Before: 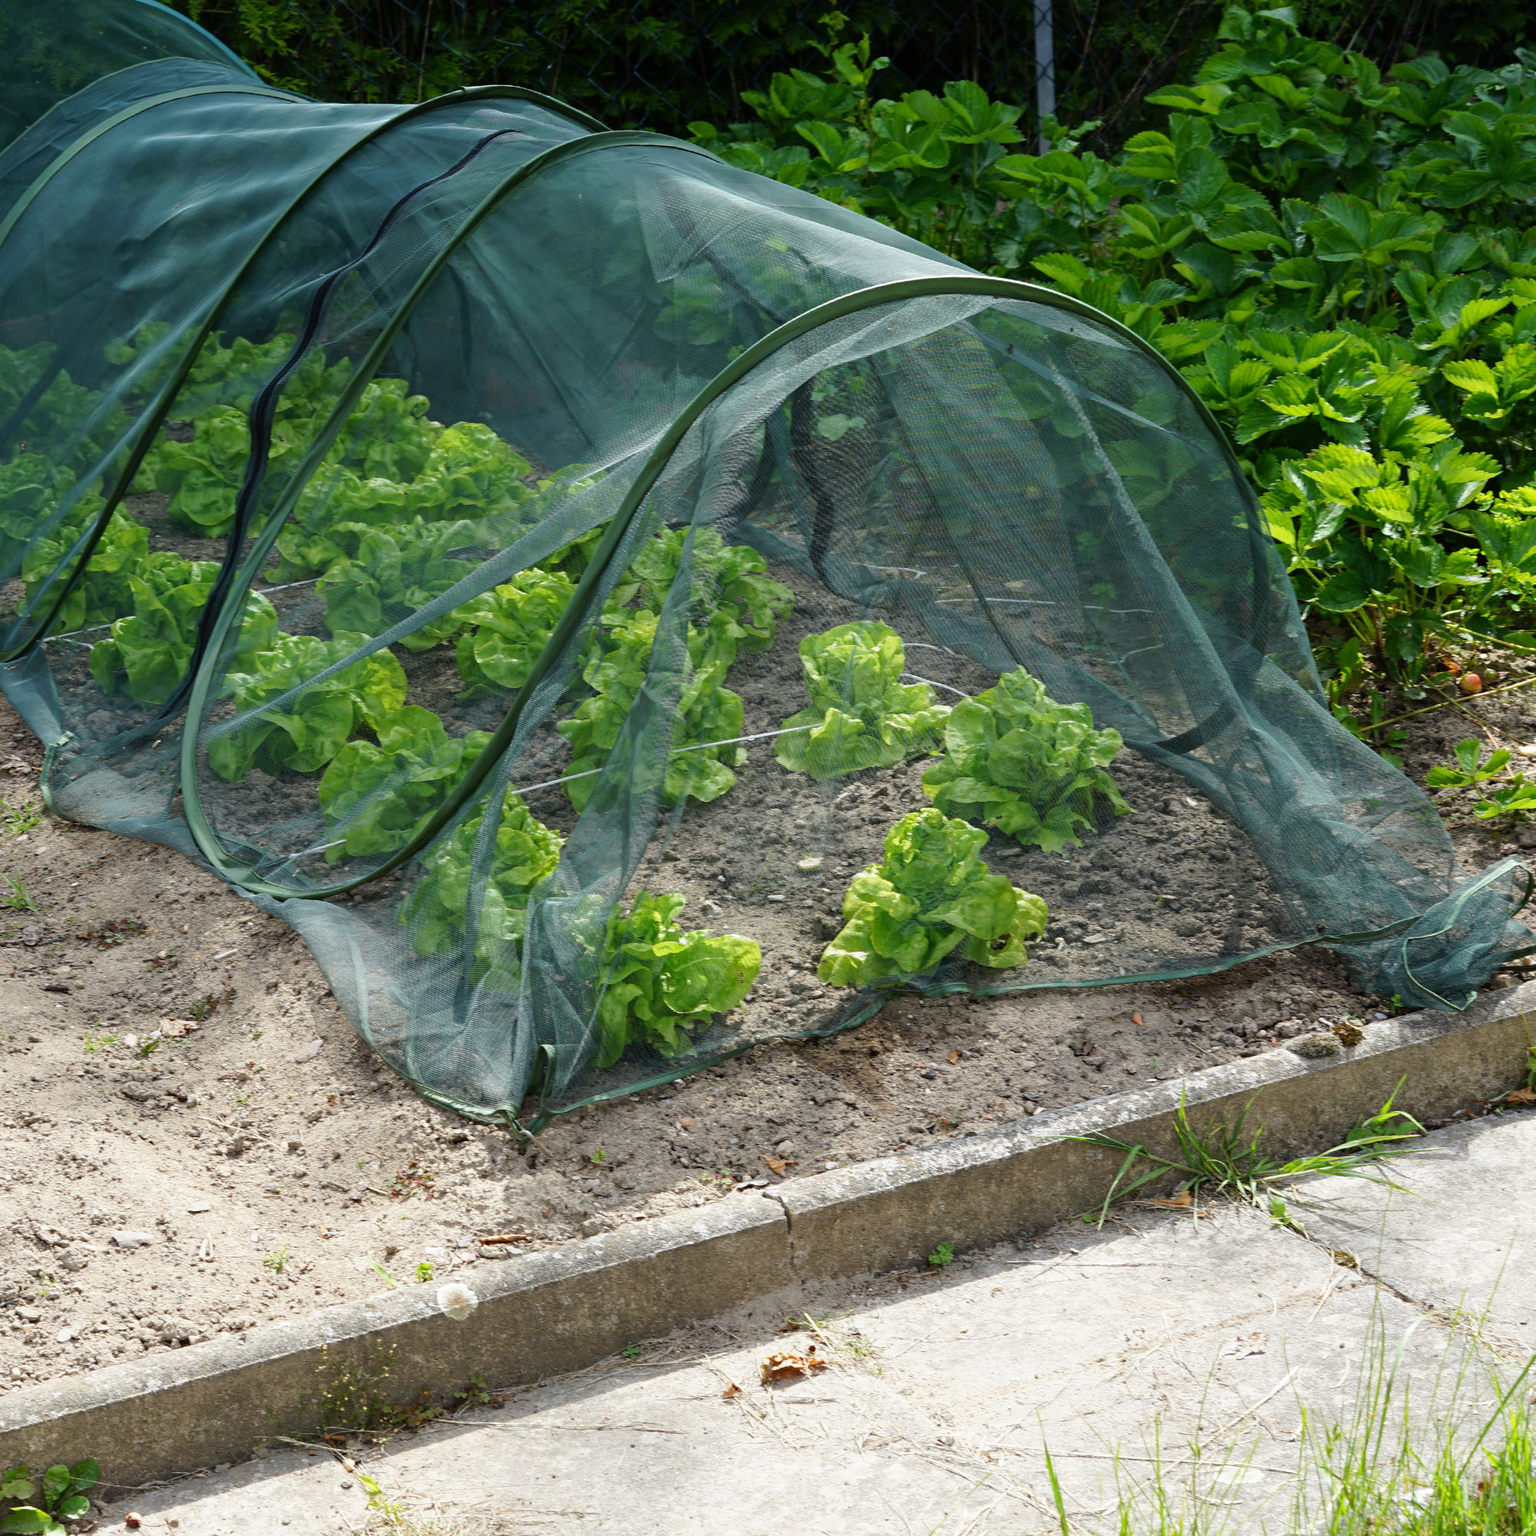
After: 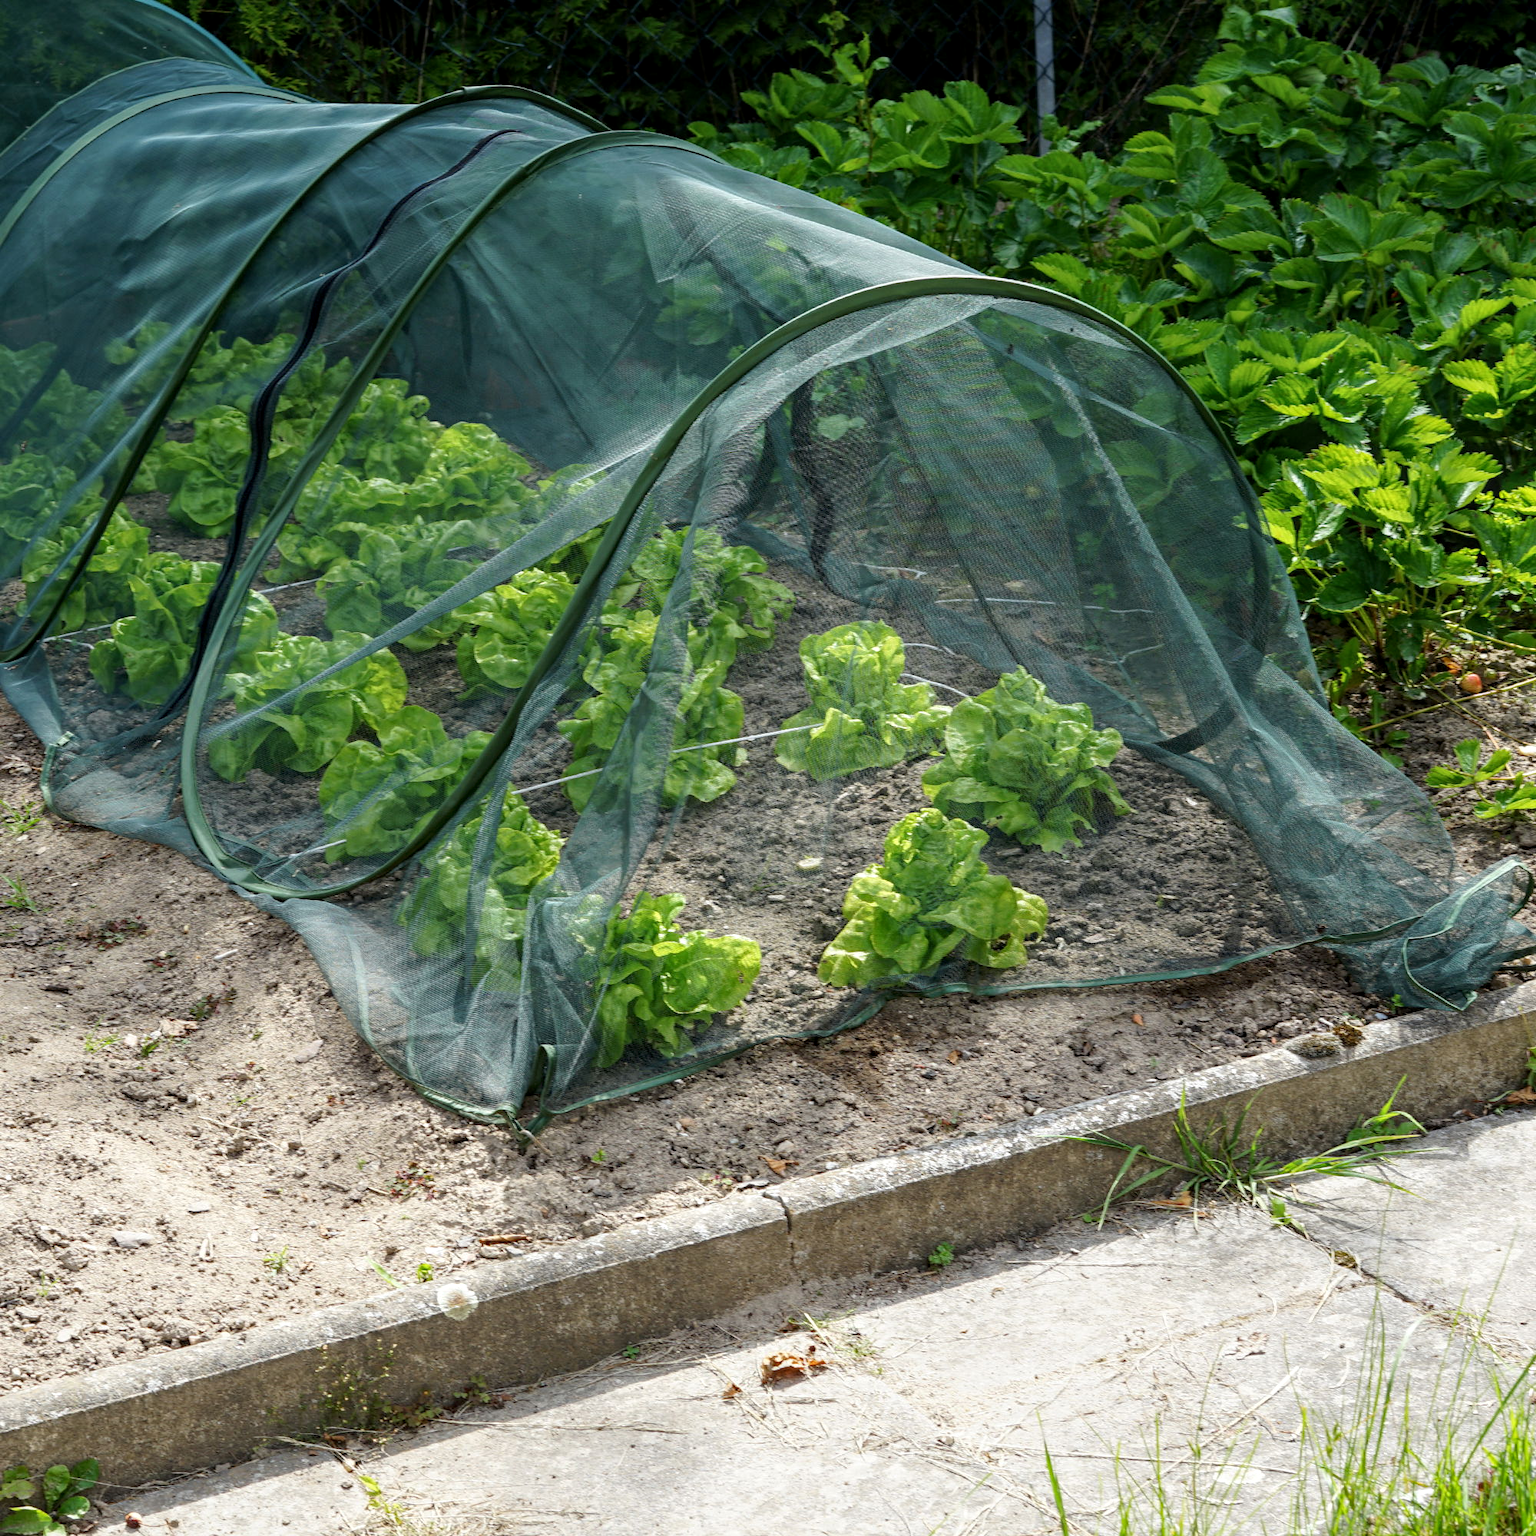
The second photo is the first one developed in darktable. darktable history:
local contrast: on, module defaults
color calibration: illuminant same as pipeline (D50), adaptation XYZ, x 0.346, y 0.359, temperature 5016.17 K, gamut compression 0.973
